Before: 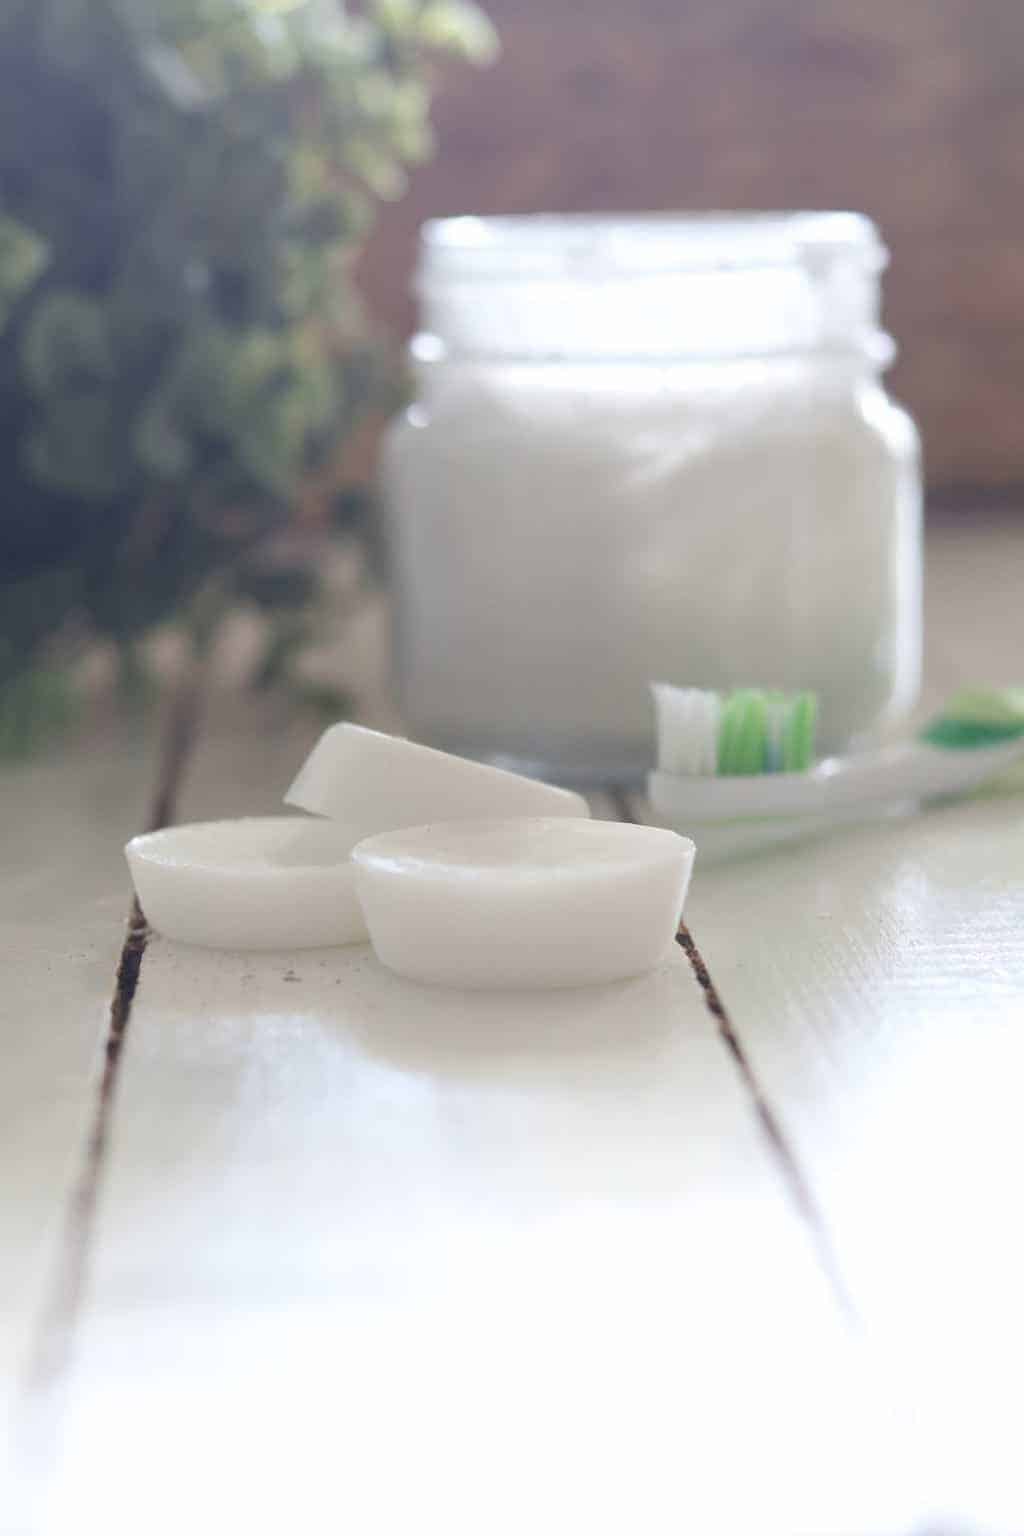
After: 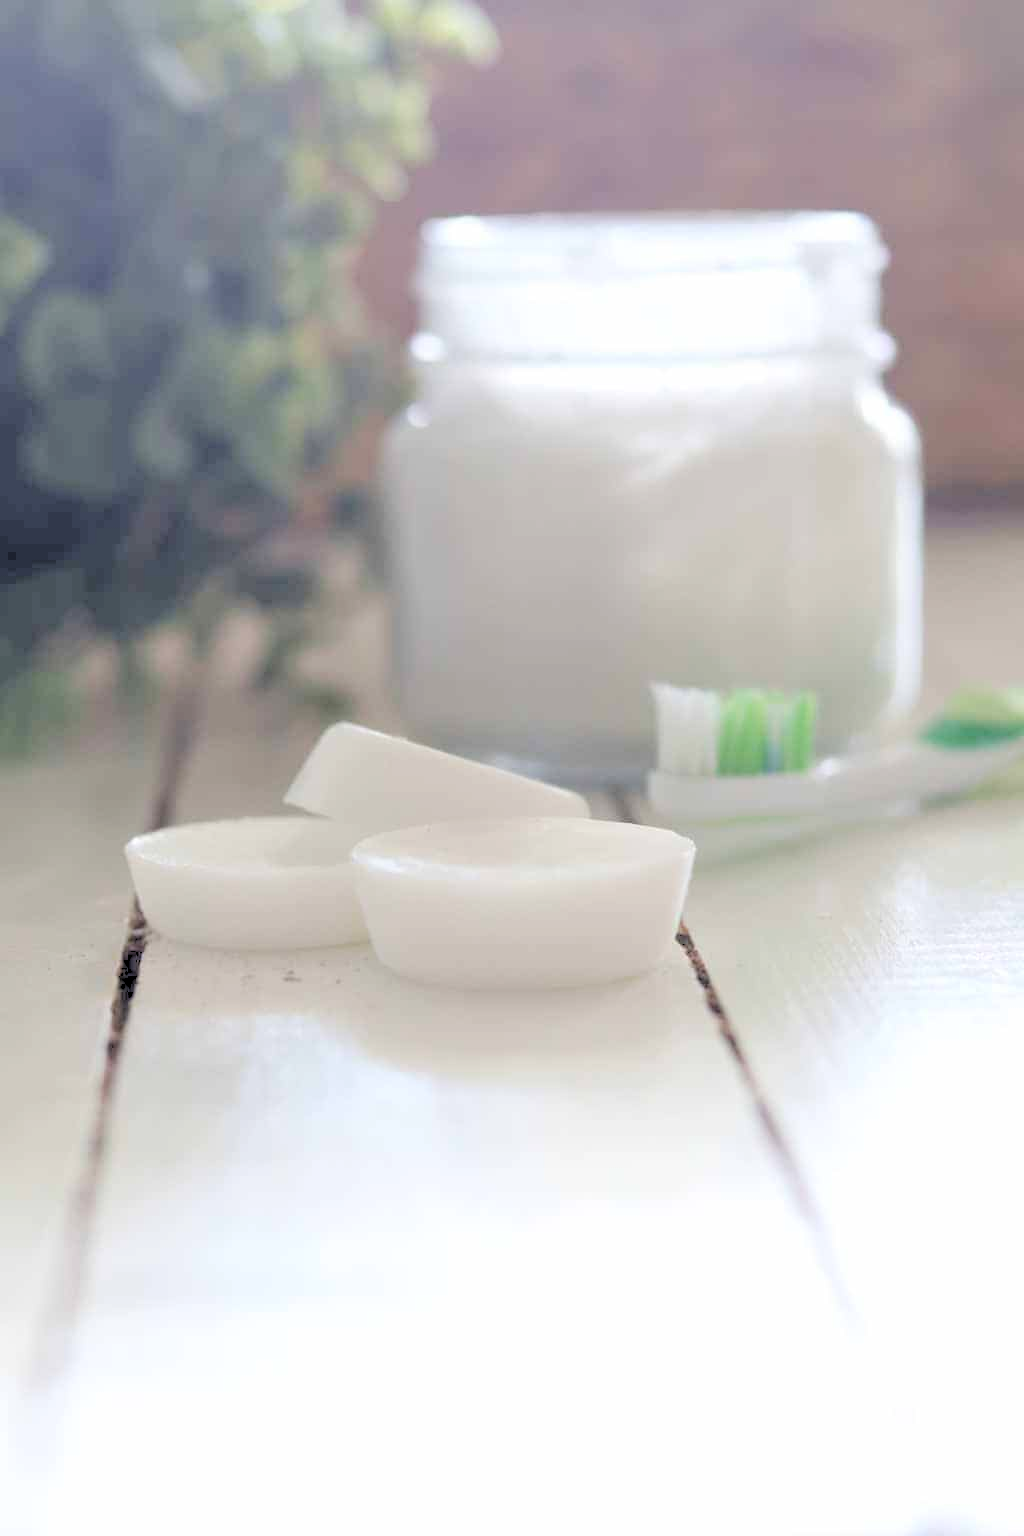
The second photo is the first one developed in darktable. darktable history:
exposure: compensate highlight preservation false
rgb levels: levels [[0.027, 0.429, 0.996], [0, 0.5, 1], [0, 0.5, 1]]
